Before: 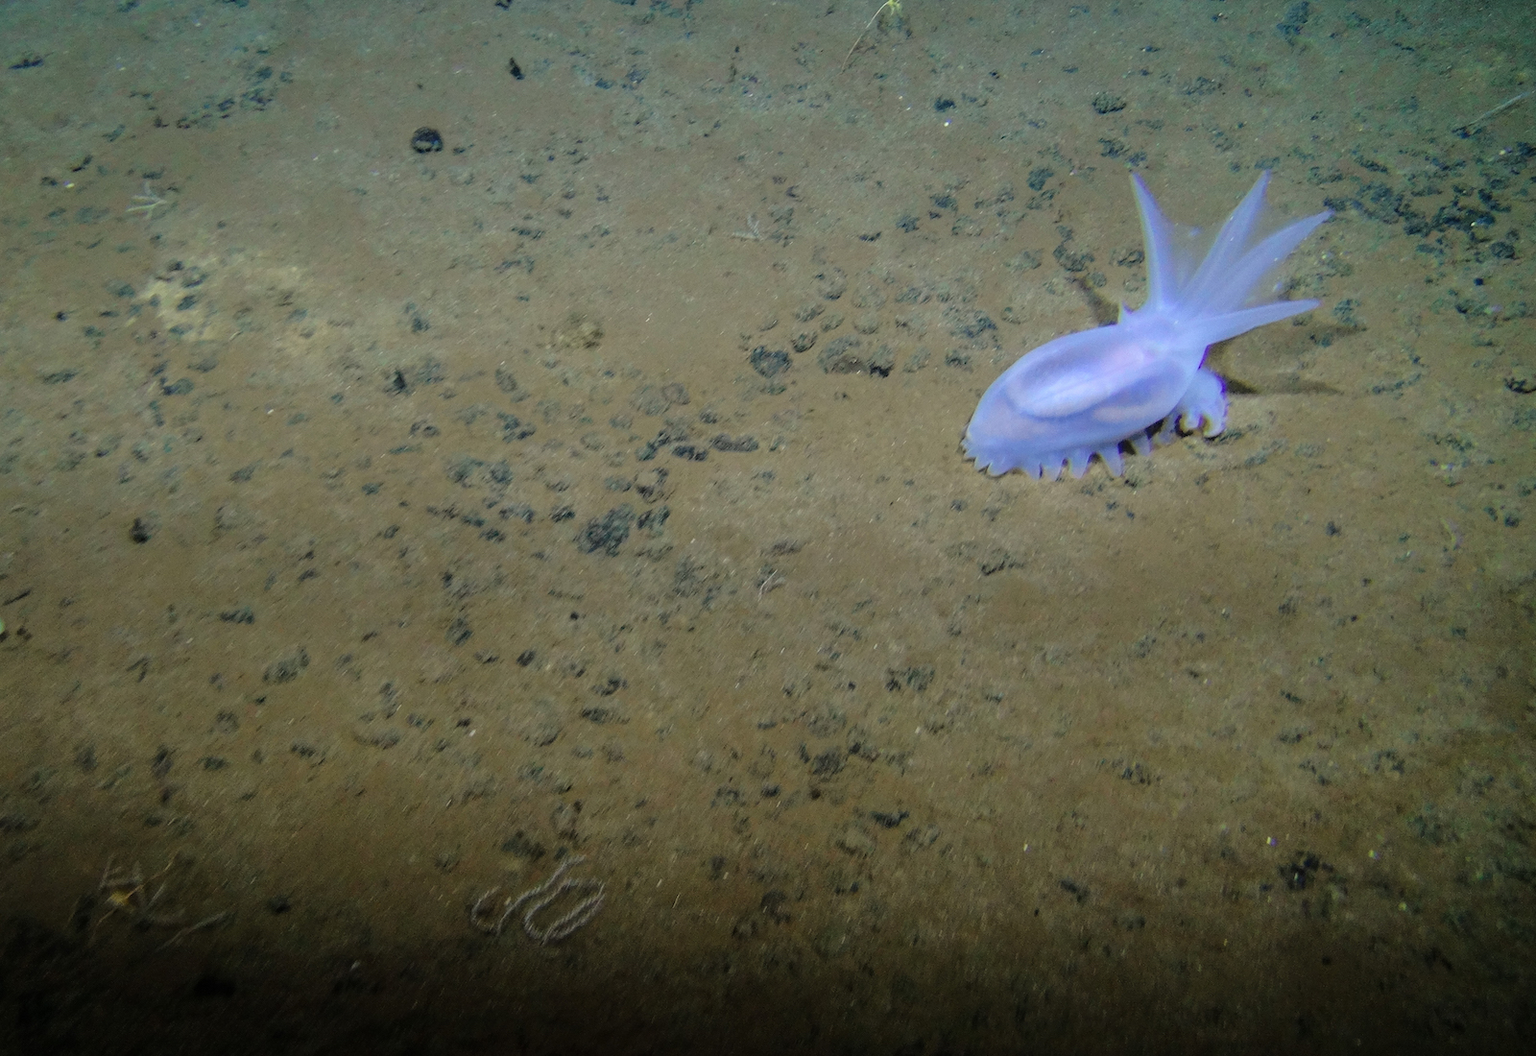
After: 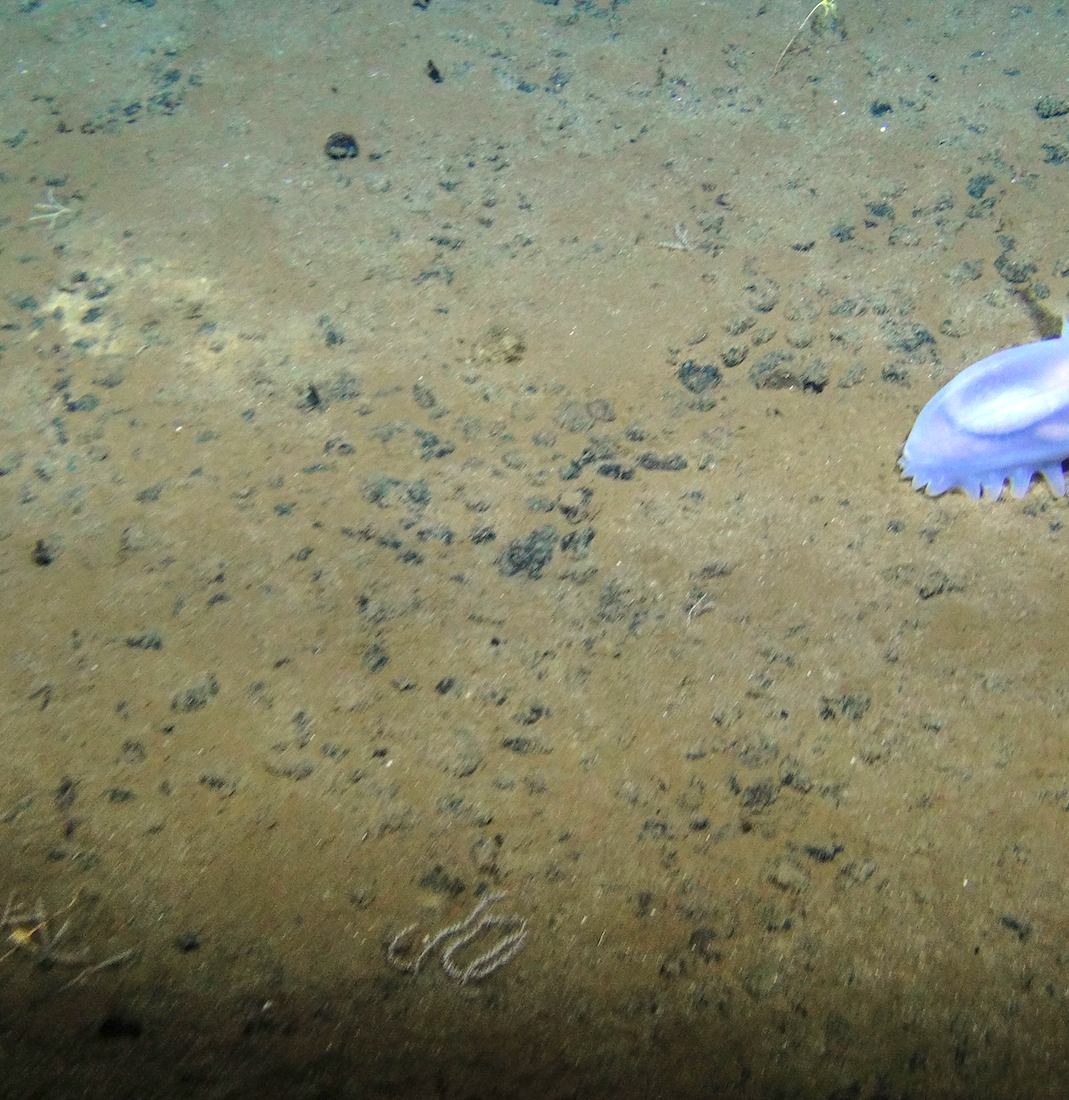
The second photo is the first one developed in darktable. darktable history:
crop and rotate: left 6.47%, right 26.707%
shadows and highlights: soften with gaussian
exposure: exposure 0.94 EV, compensate highlight preservation false
